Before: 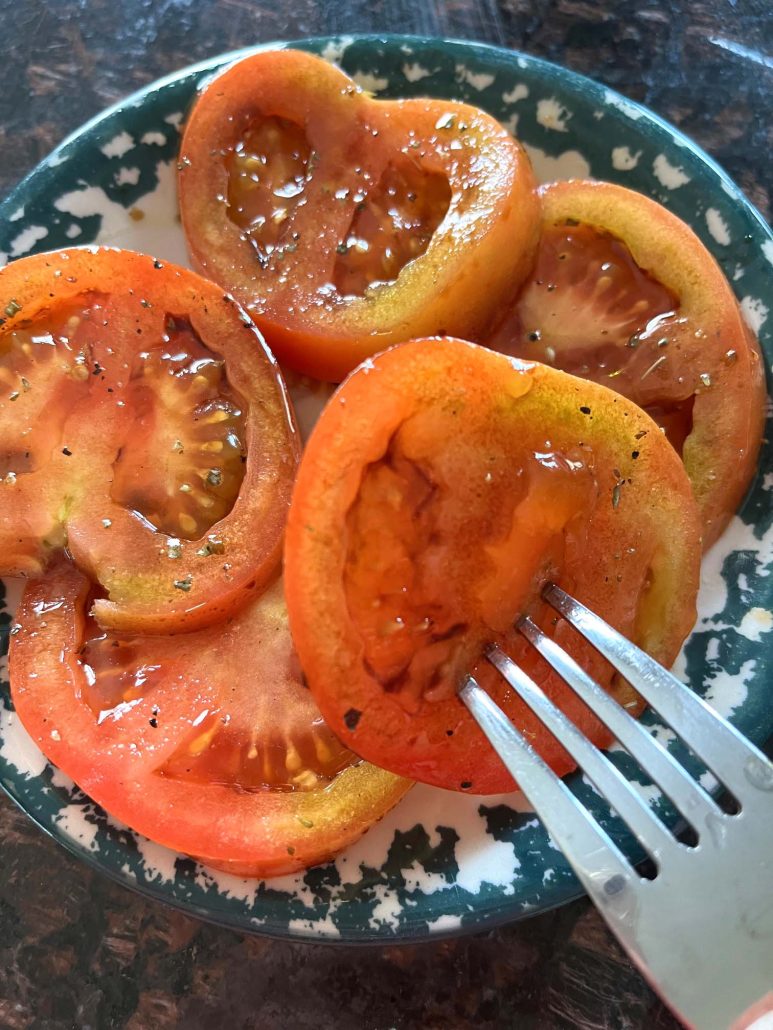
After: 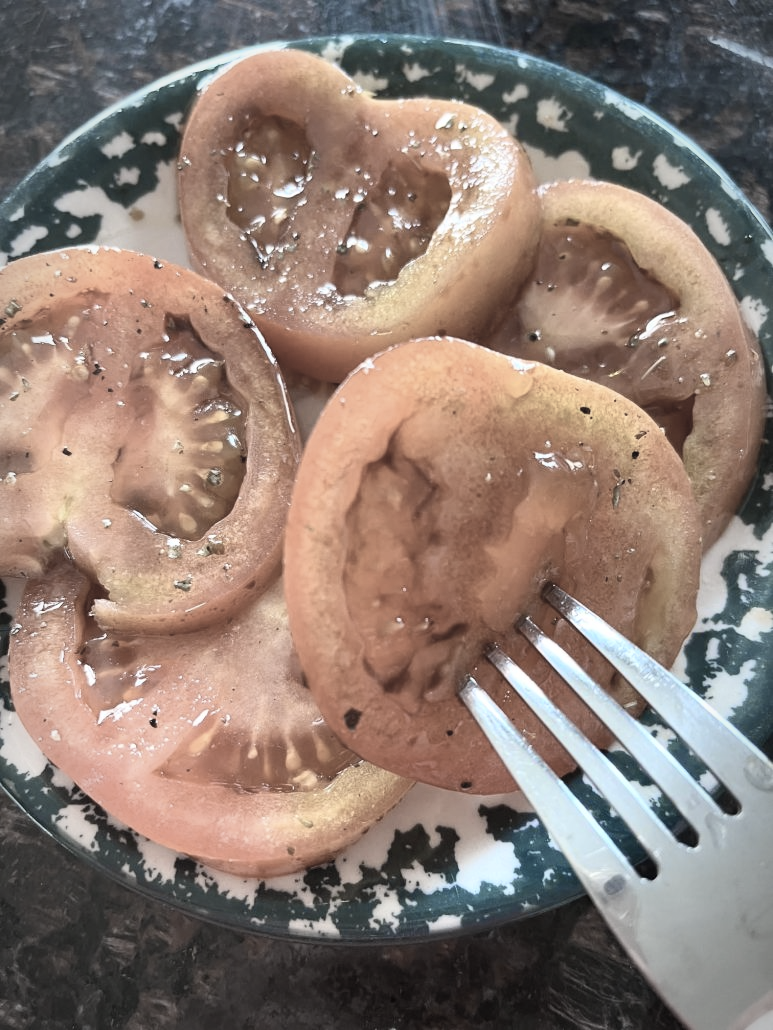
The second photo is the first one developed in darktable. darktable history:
color zones: curves: ch1 [(0.238, 0.163) (0.476, 0.2) (0.733, 0.322) (0.848, 0.134)]
vignetting: fall-off start 87%, automatic ratio true
contrast brightness saturation: contrast 0.2, brightness 0.16, saturation 0.22
